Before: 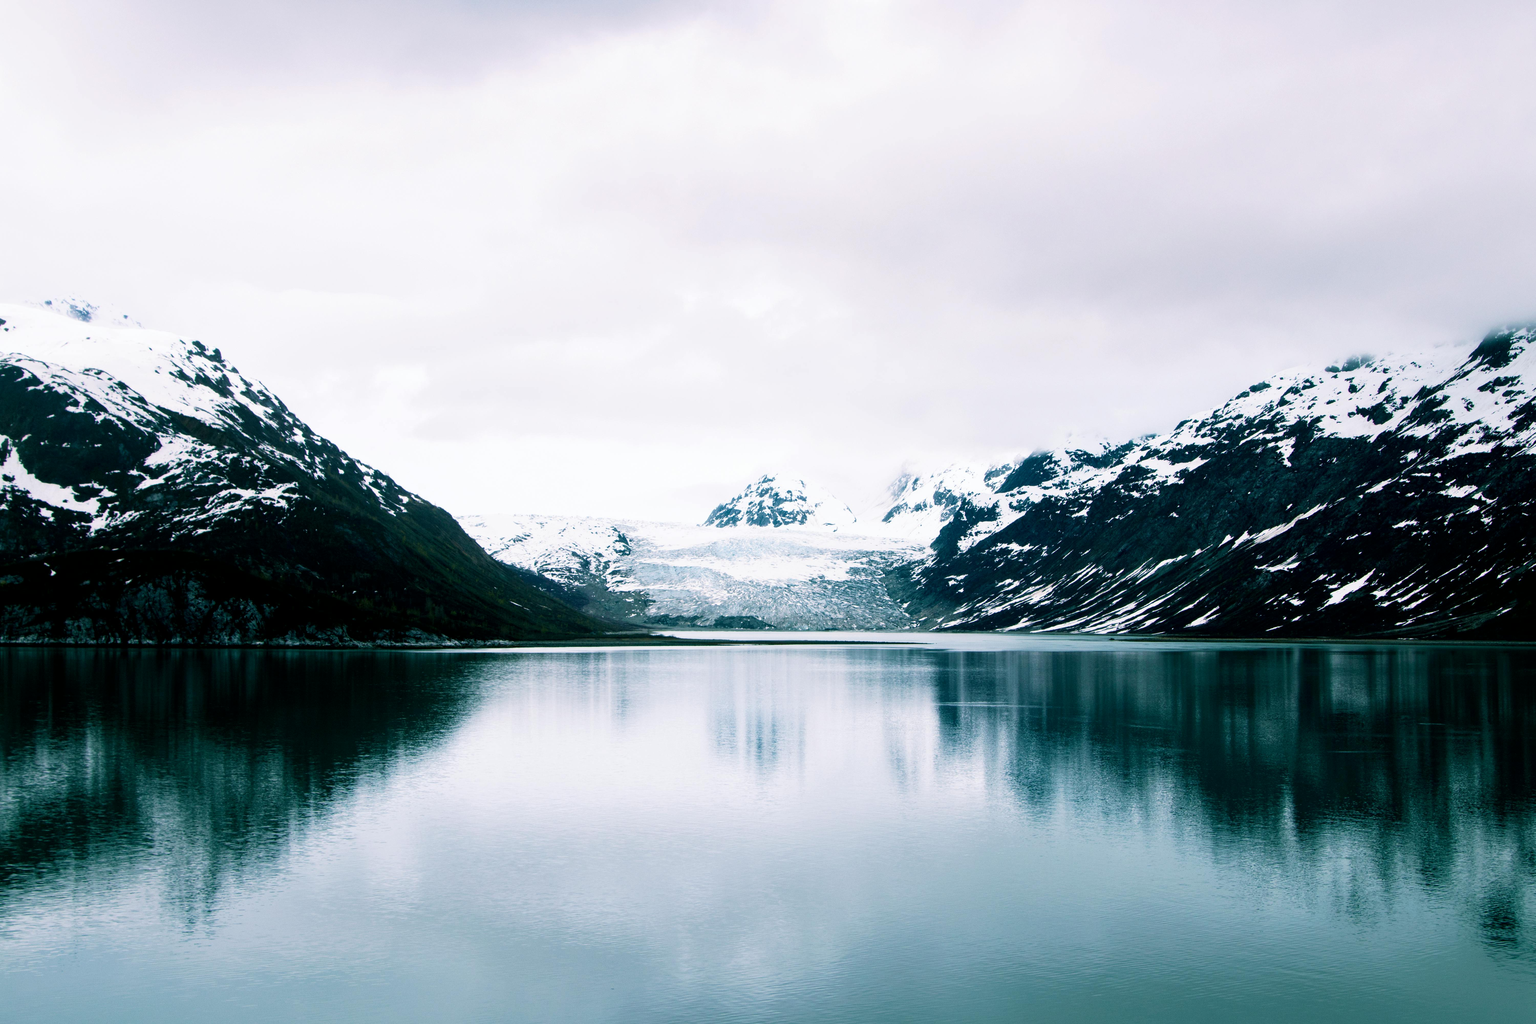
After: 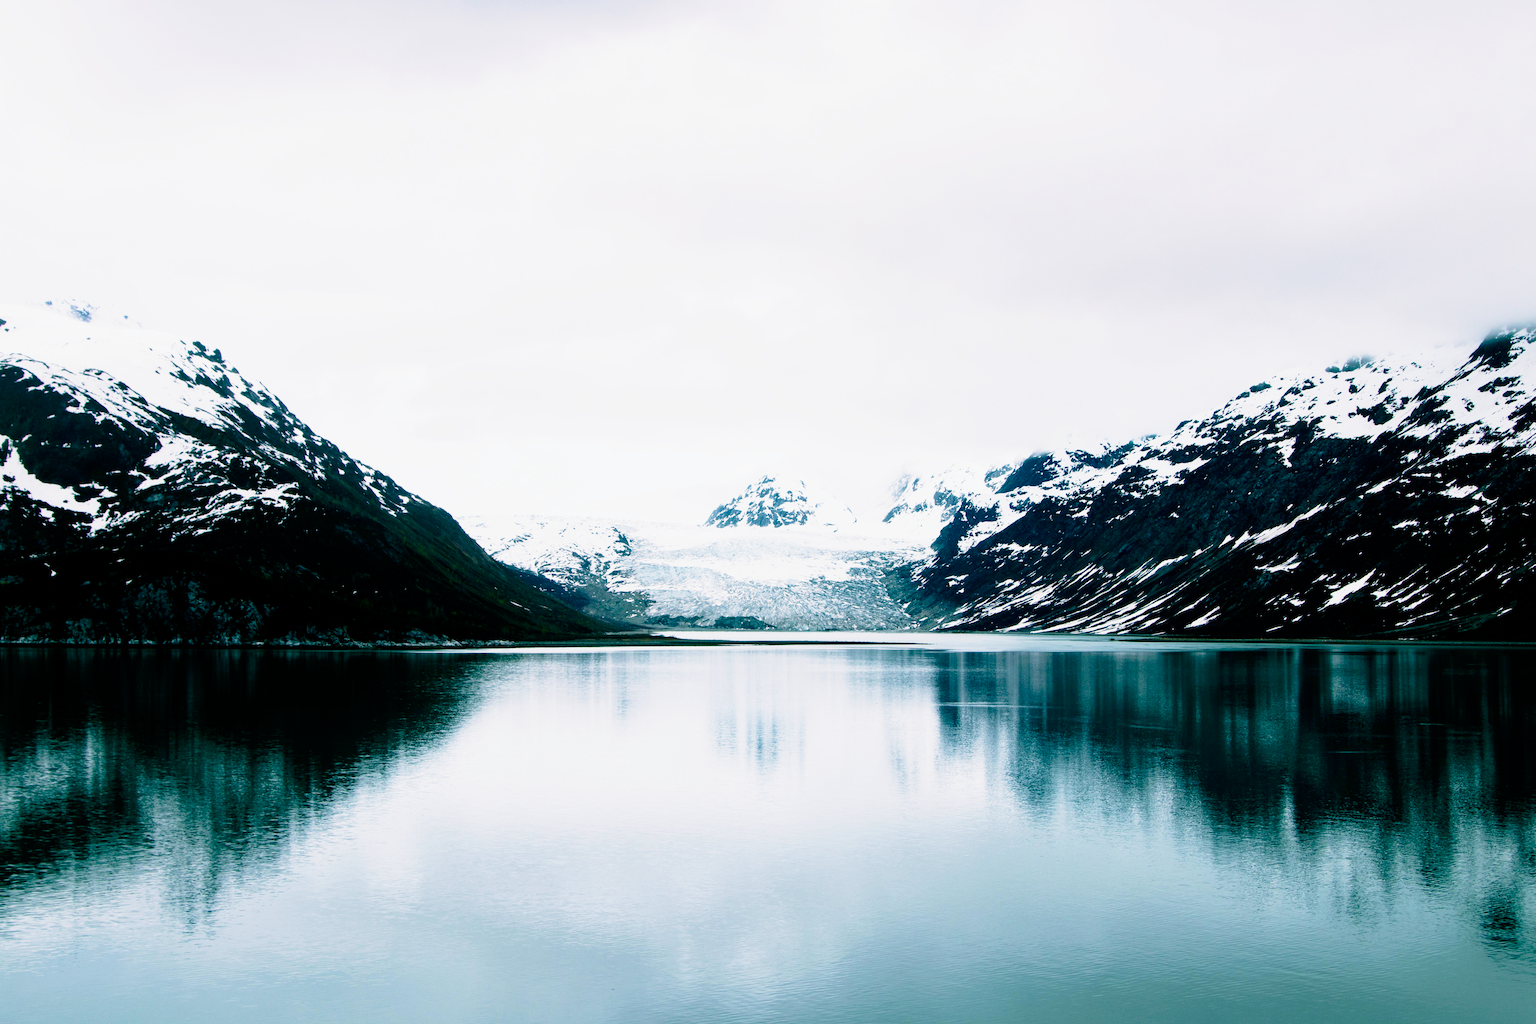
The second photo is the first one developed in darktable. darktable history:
tone curve: curves: ch0 [(0, 0) (0.062, 0.023) (0.168, 0.142) (0.359, 0.419) (0.469, 0.544) (0.634, 0.722) (0.839, 0.909) (0.998, 0.978)]; ch1 [(0, 0) (0.437, 0.408) (0.472, 0.47) (0.502, 0.504) (0.527, 0.546) (0.568, 0.619) (0.608, 0.665) (0.669, 0.748) (0.859, 0.899) (1, 1)]; ch2 [(0, 0) (0.33, 0.301) (0.421, 0.443) (0.473, 0.498) (0.509, 0.5) (0.535, 0.564) (0.575, 0.625) (0.608, 0.667) (1, 1)], preserve colors none
